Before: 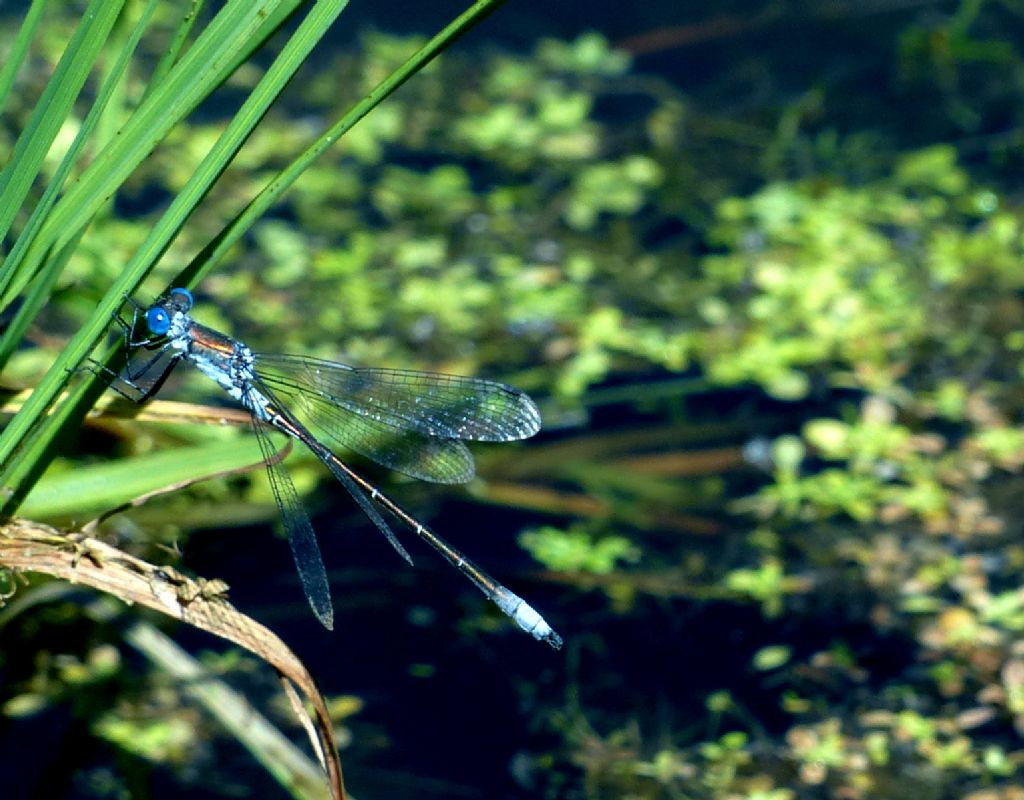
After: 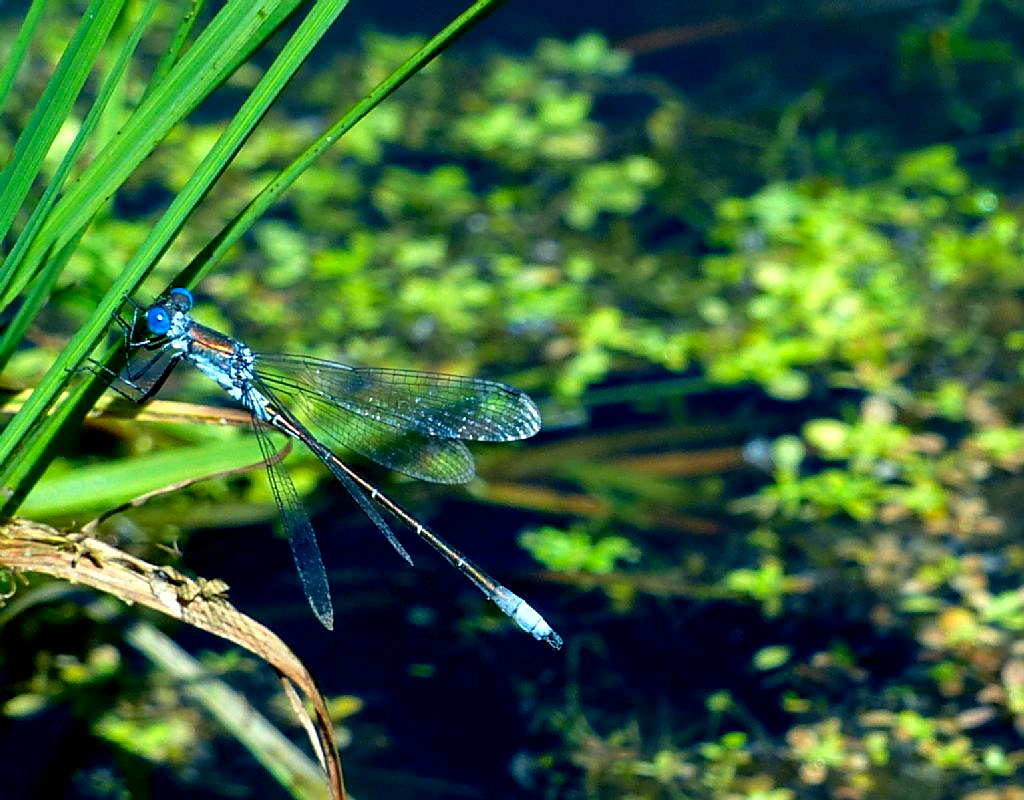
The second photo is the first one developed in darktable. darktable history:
shadows and highlights: shadows 29.74, highlights -30.43, low approximation 0.01, soften with gaussian
color correction: highlights b* 0.045, saturation 1.32
sharpen: on, module defaults
